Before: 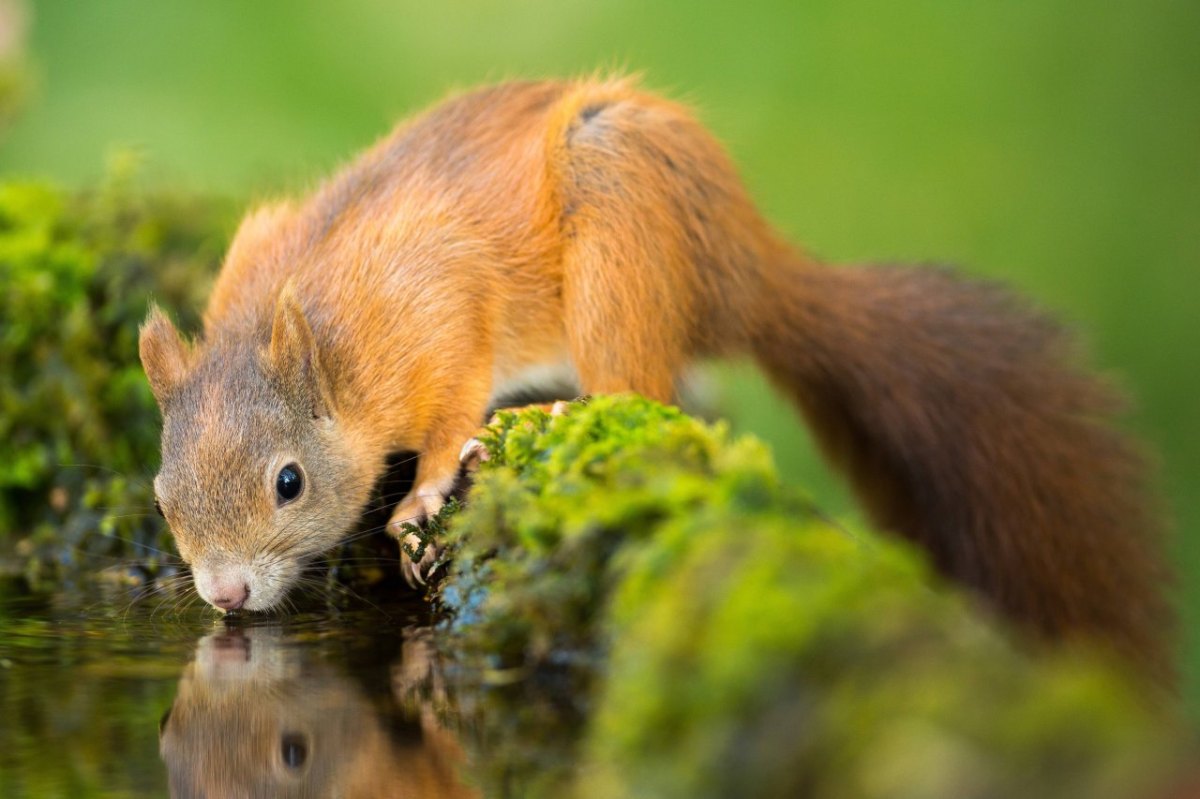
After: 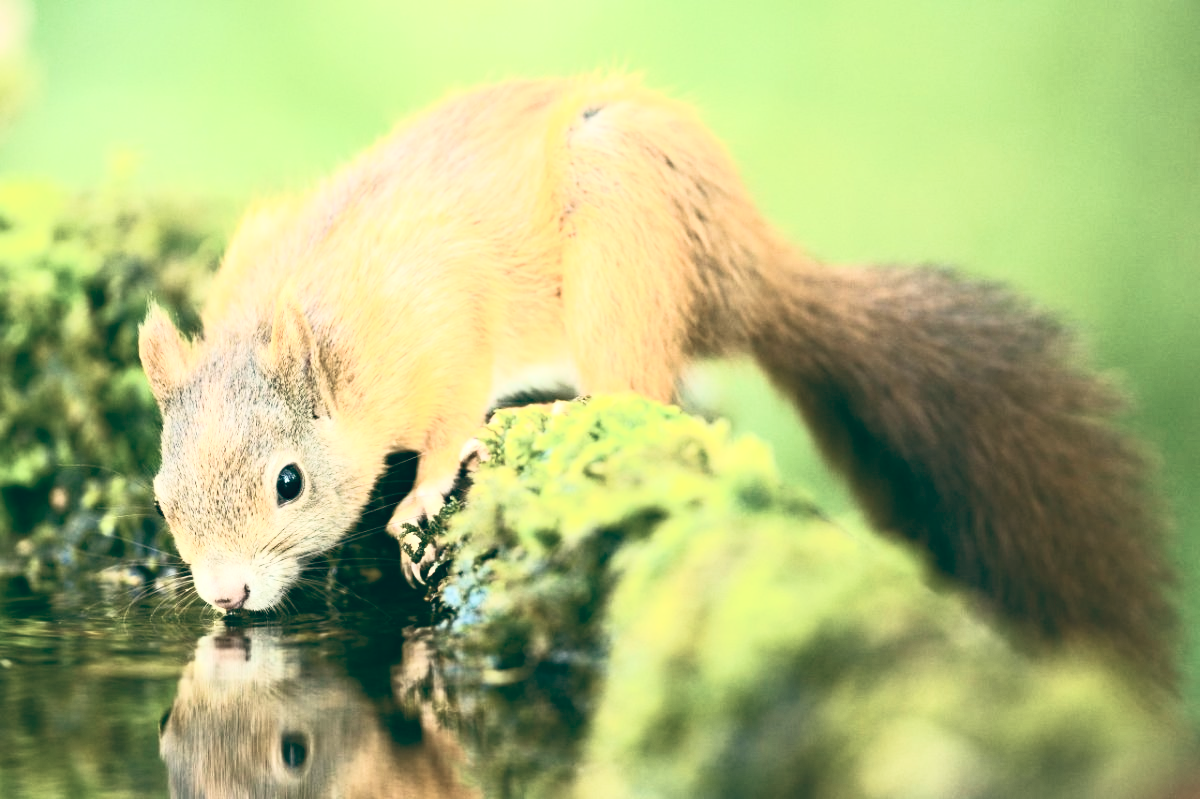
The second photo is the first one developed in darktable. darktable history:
exposure: black level correction 0.001, exposure 0.5 EV, compensate exposure bias true, compensate highlight preservation false
contrast brightness saturation: contrast 0.57, brightness 0.57, saturation -0.34
haze removal: compatibility mode true, adaptive false
velvia: on, module defaults
color balance: lift [1.005, 0.99, 1.007, 1.01], gamma [1, 1.034, 1.032, 0.966], gain [0.873, 1.055, 1.067, 0.933]
